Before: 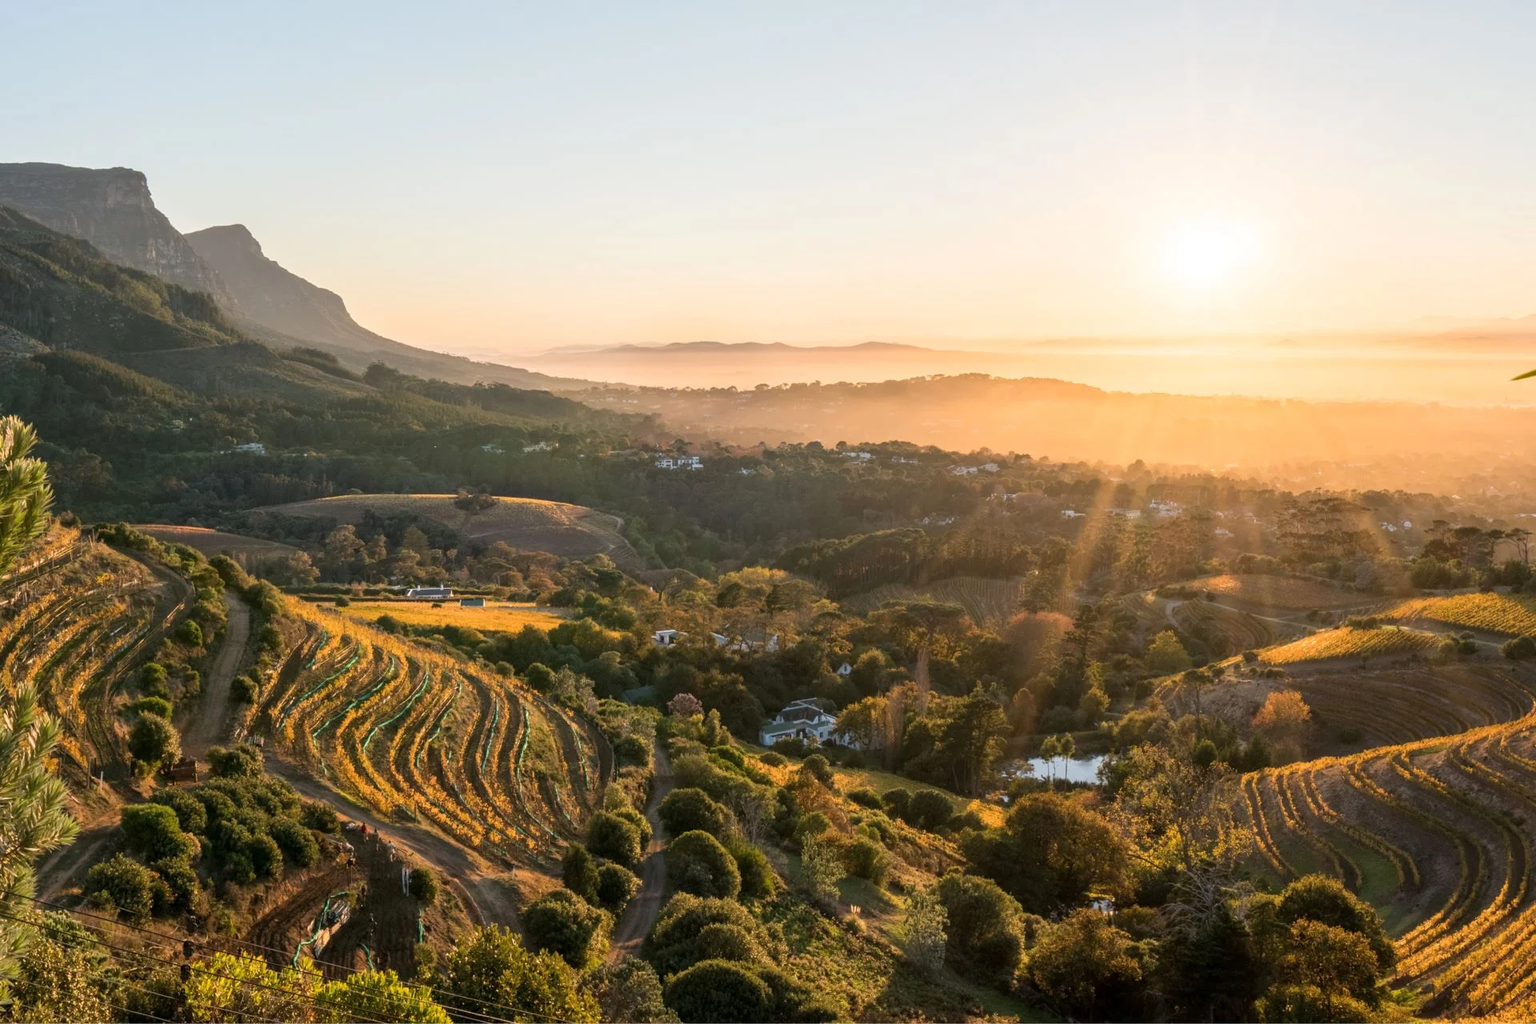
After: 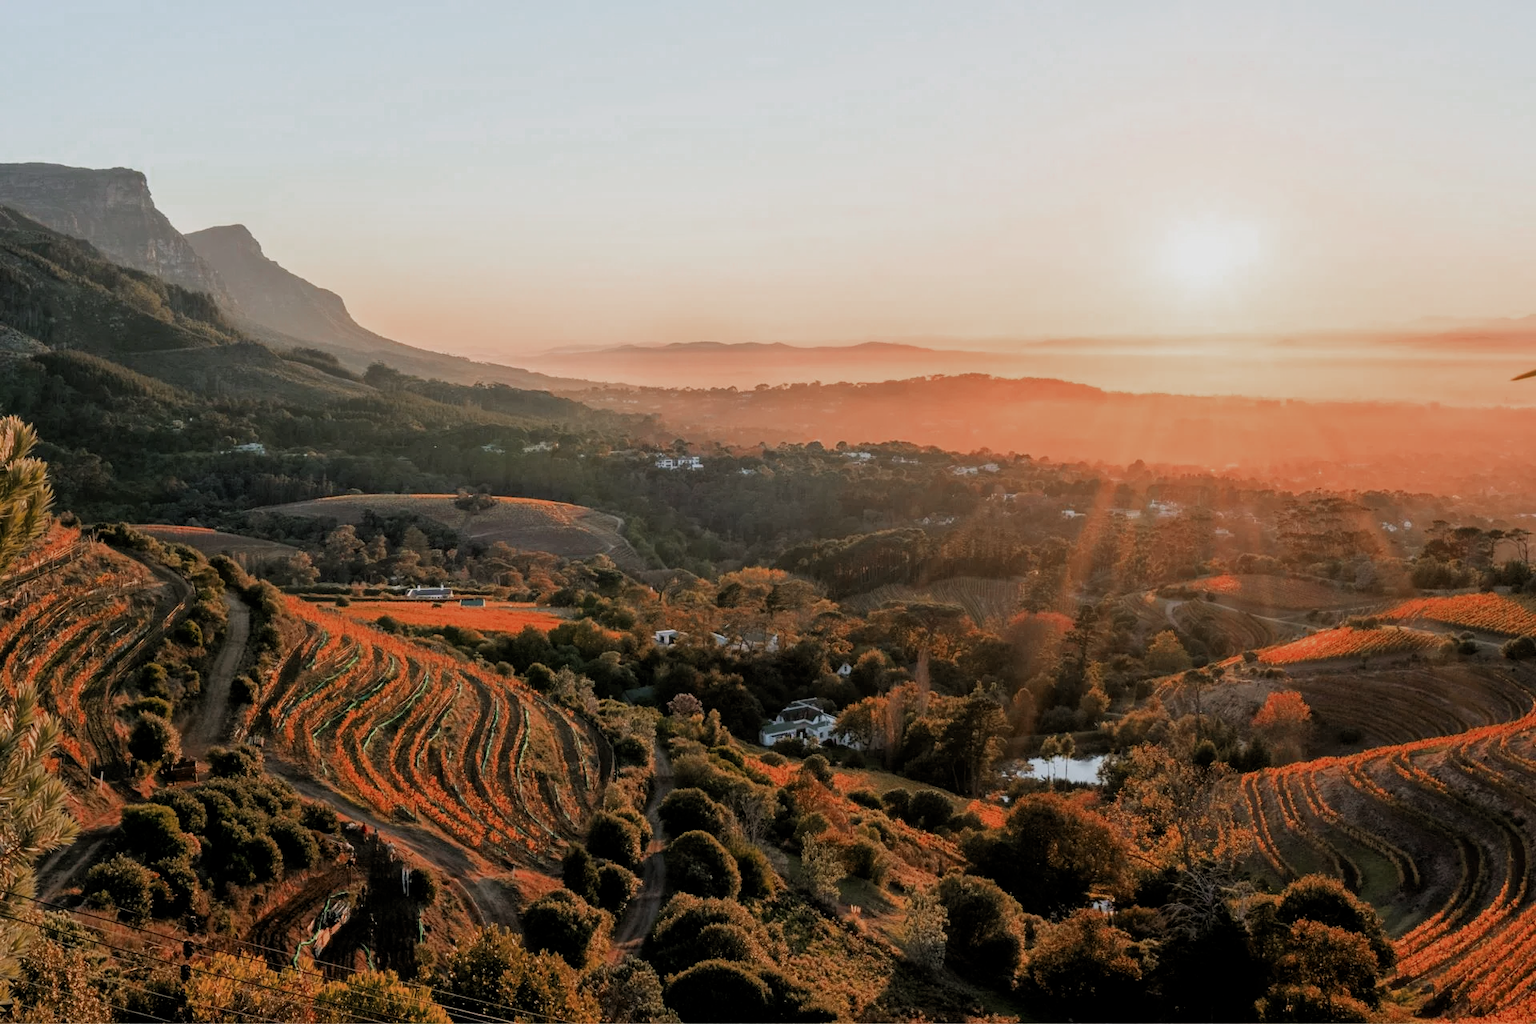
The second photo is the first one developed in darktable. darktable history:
color zones: curves: ch0 [(0, 0.299) (0.25, 0.383) (0.456, 0.352) (0.736, 0.571)]; ch1 [(0, 0.63) (0.151, 0.568) (0.254, 0.416) (0.47, 0.558) (0.732, 0.37) (0.909, 0.492)]; ch2 [(0.004, 0.604) (0.158, 0.443) (0.257, 0.403) (0.761, 0.468)]
filmic rgb: black relative exposure -7.73 EV, white relative exposure 4.39 EV, threshold 5.95 EV, target black luminance 0%, hardness 3.76, latitude 50.74%, contrast 1.078, highlights saturation mix 8.63%, shadows ↔ highlights balance -0.218%, add noise in highlights 0.002, color science v3 (2019), use custom middle-gray values true, contrast in highlights soft, enable highlight reconstruction true
